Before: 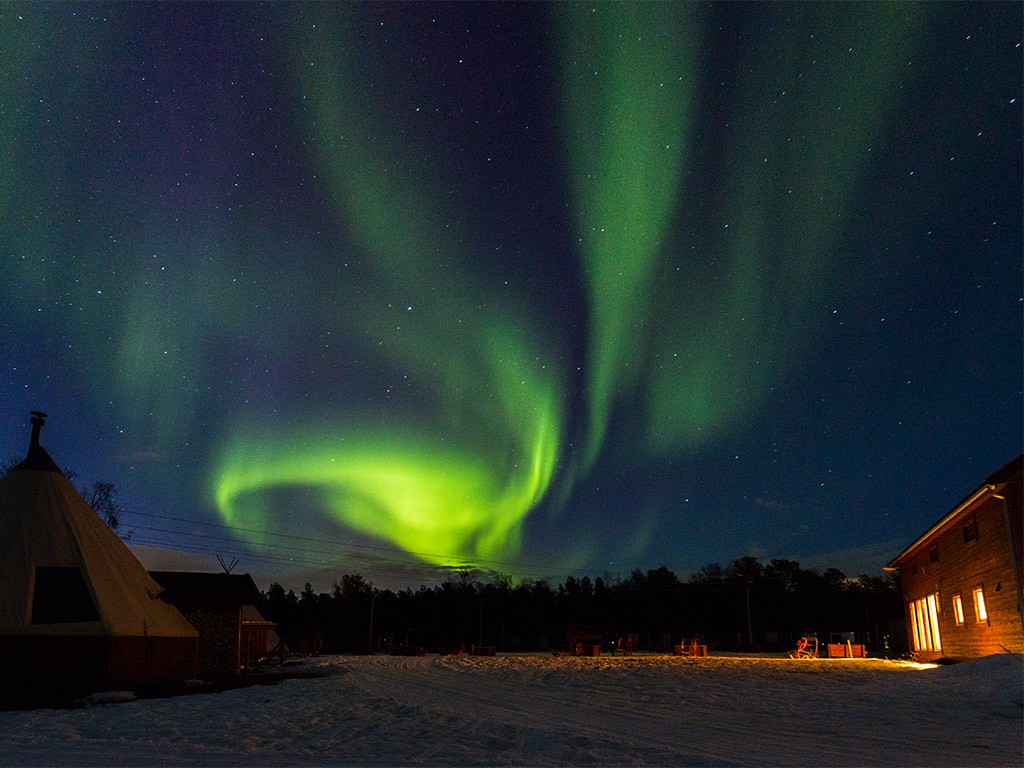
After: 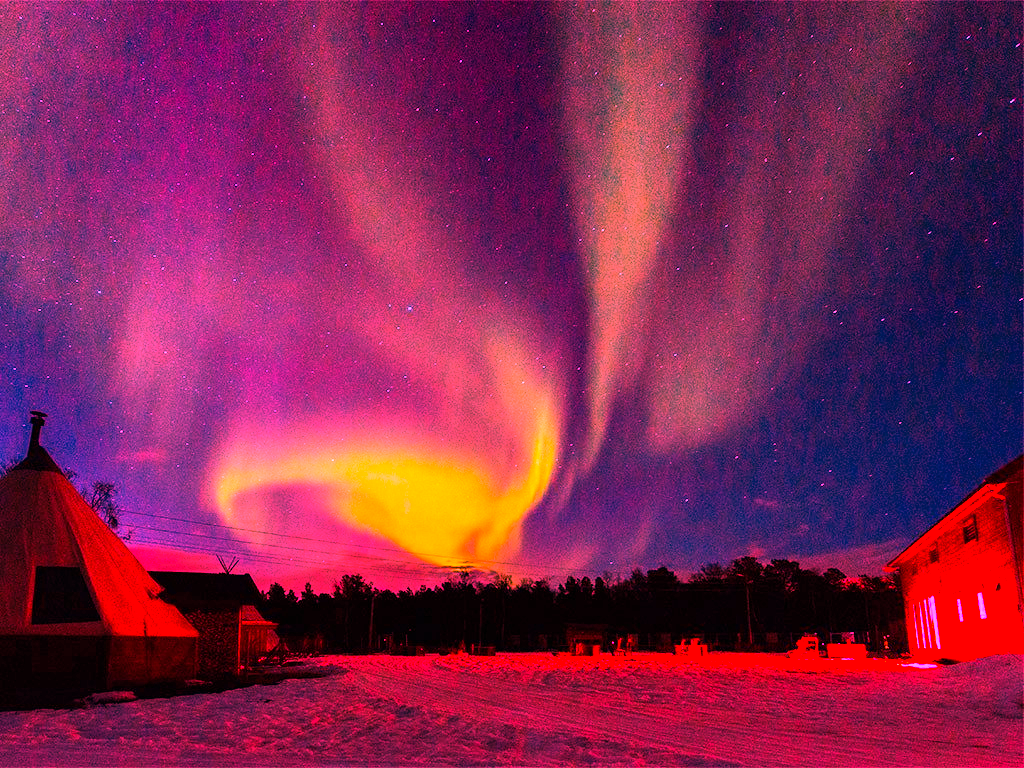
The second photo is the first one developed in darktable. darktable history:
white balance: red 4.26, blue 1.802
color balance: contrast 8.5%, output saturation 105%
